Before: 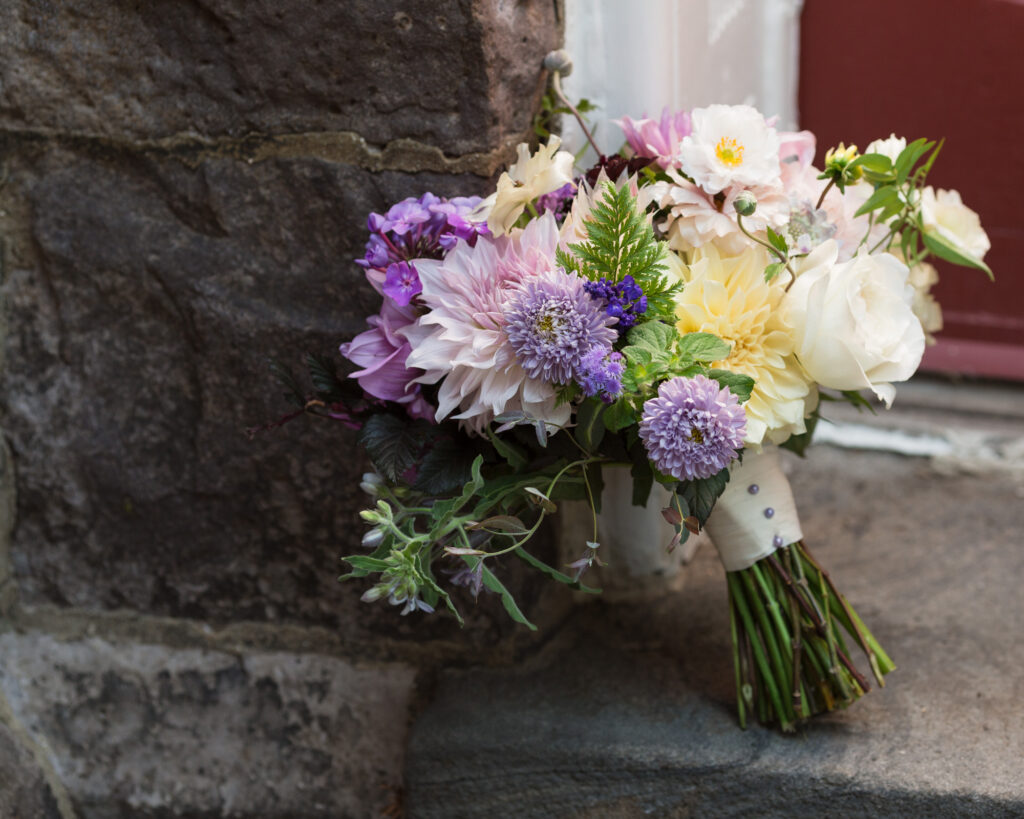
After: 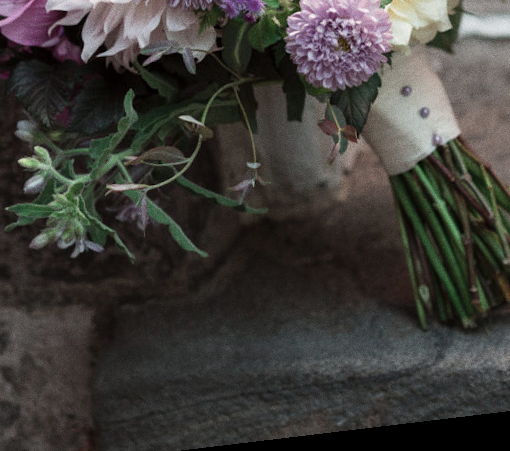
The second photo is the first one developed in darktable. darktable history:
crop: left 35.976%, top 45.819%, right 18.162%, bottom 5.807%
rotate and perspective: rotation -6.83°, automatic cropping off
color contrast: blue-yellow contrast 0.62
grain: coarseness 0.09 ISO
